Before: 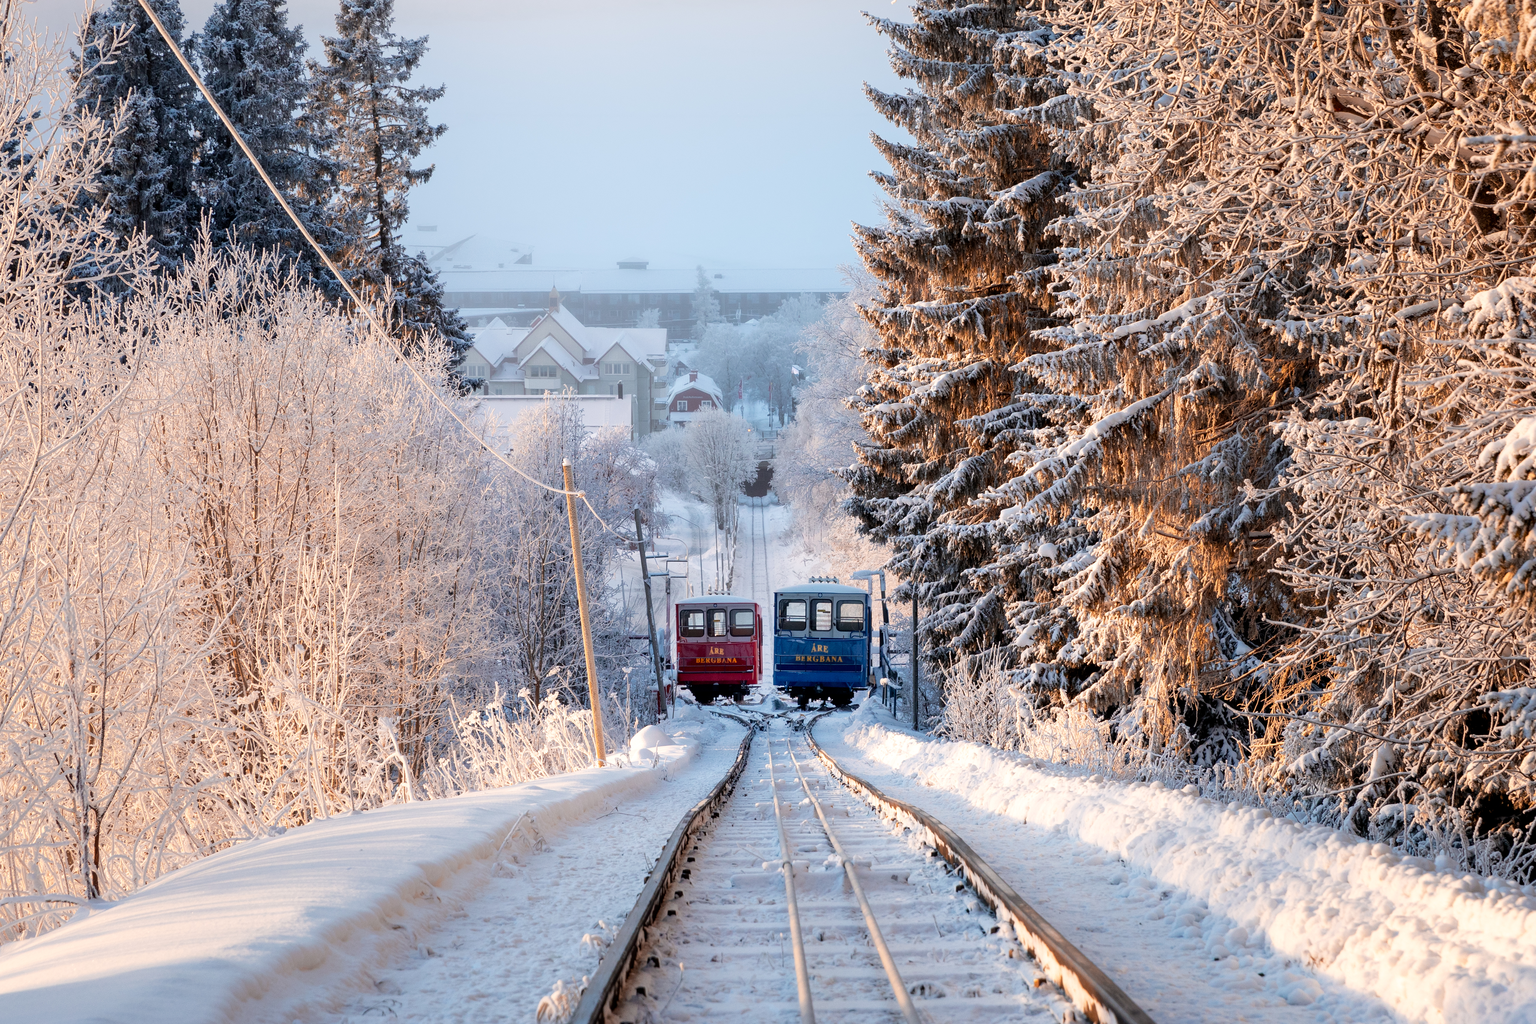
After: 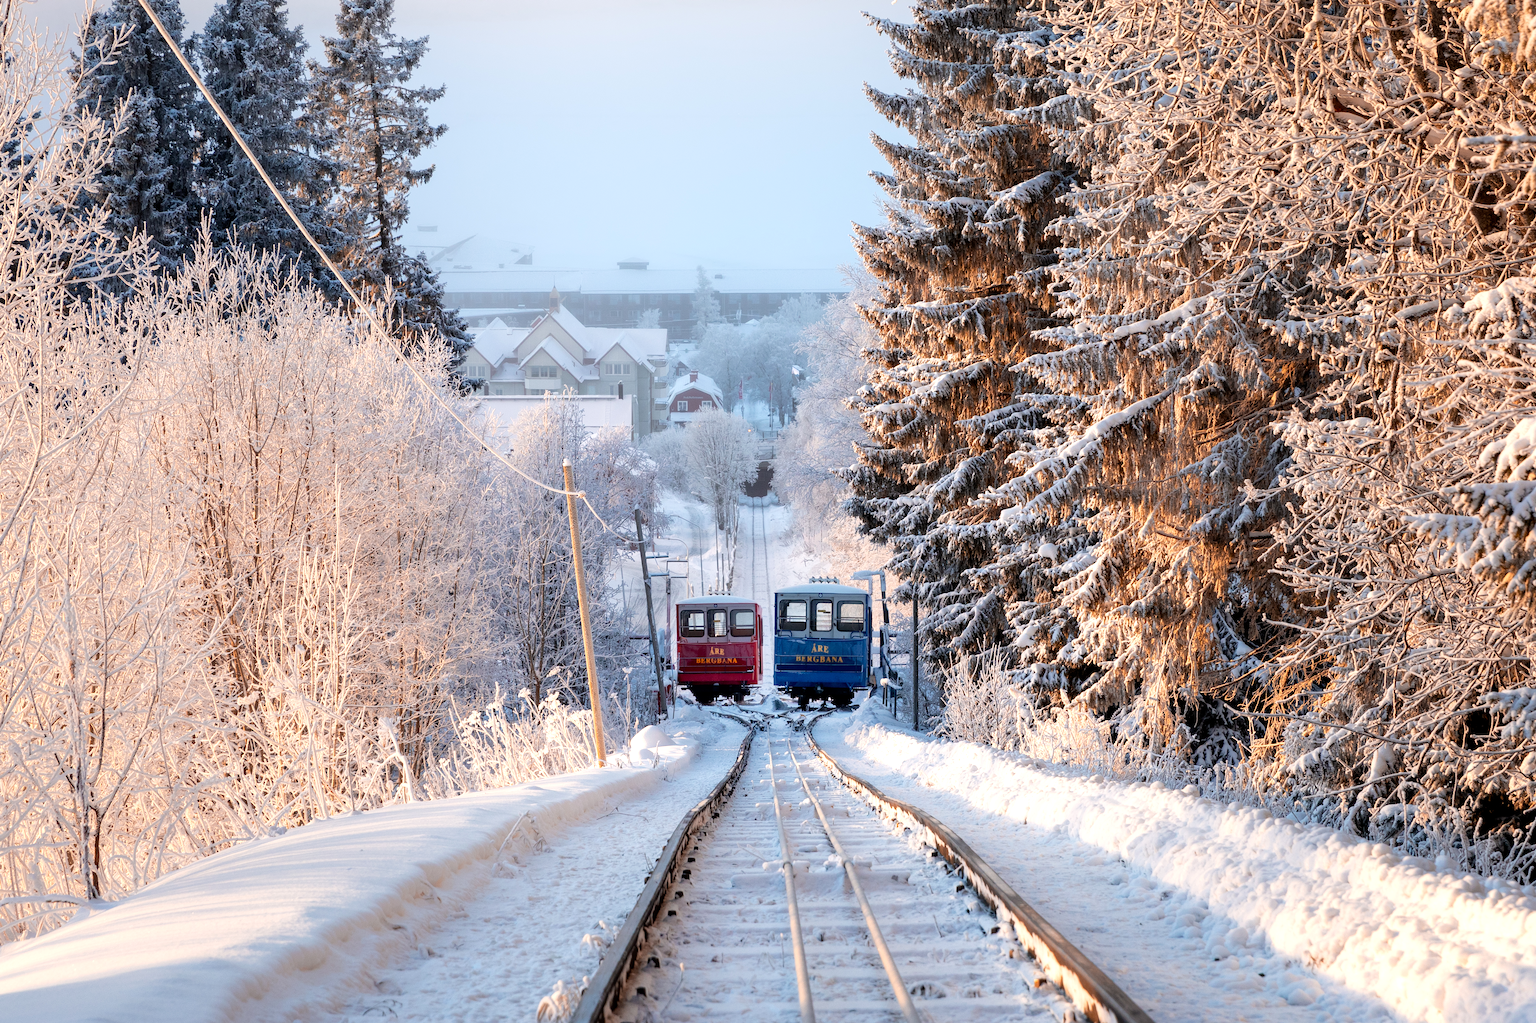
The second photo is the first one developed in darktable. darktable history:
exposure: exposure 0.202 EV, compensate highlight preservation false
